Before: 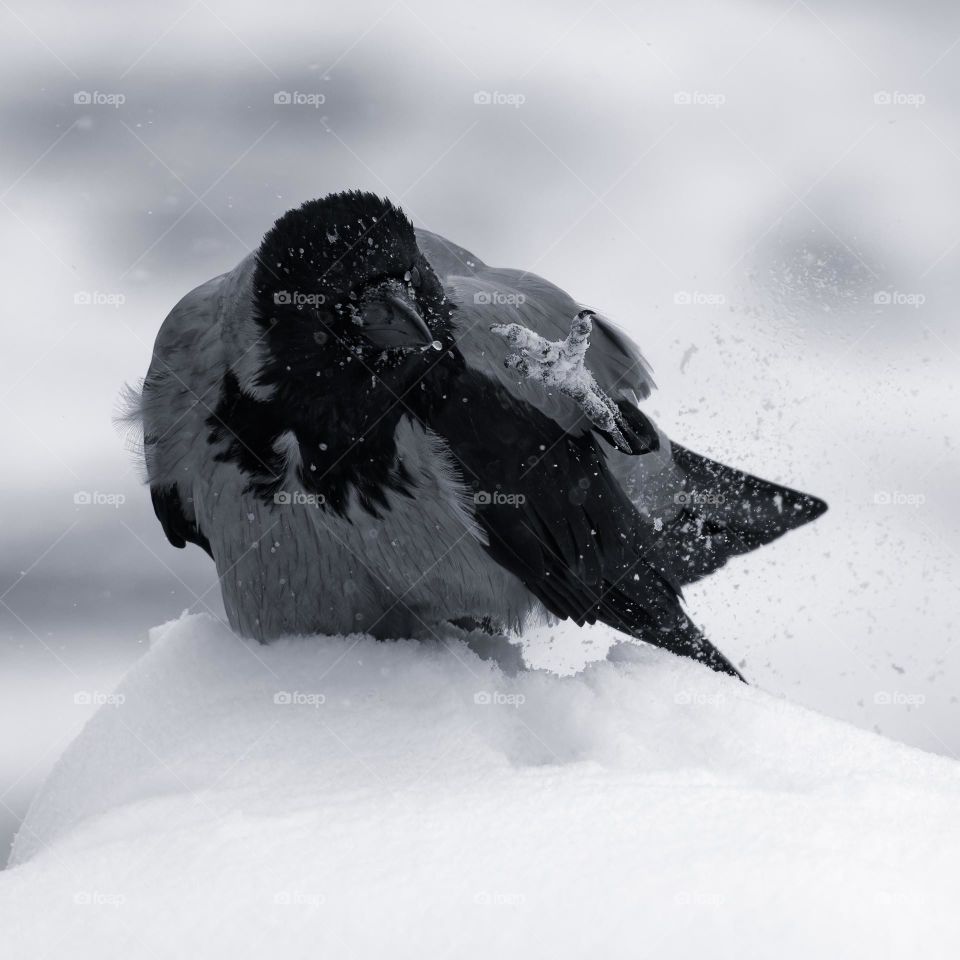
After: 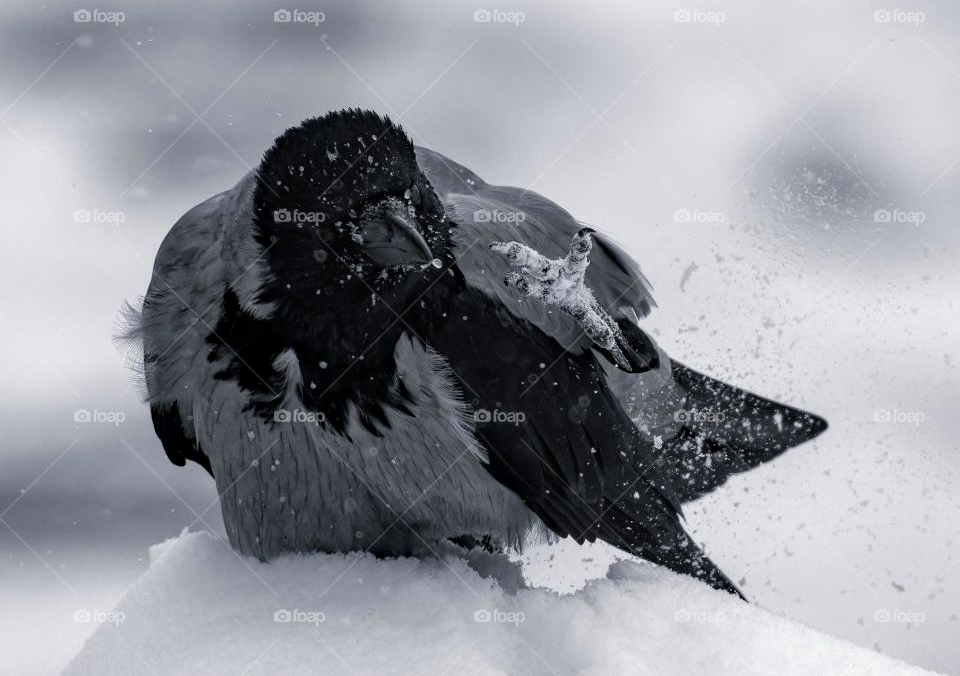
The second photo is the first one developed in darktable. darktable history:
crop and rotate: top 8.61%, bottom 20.917%
local contrast: detail 130%
haze removal: compatibility mode true, adaptive false
